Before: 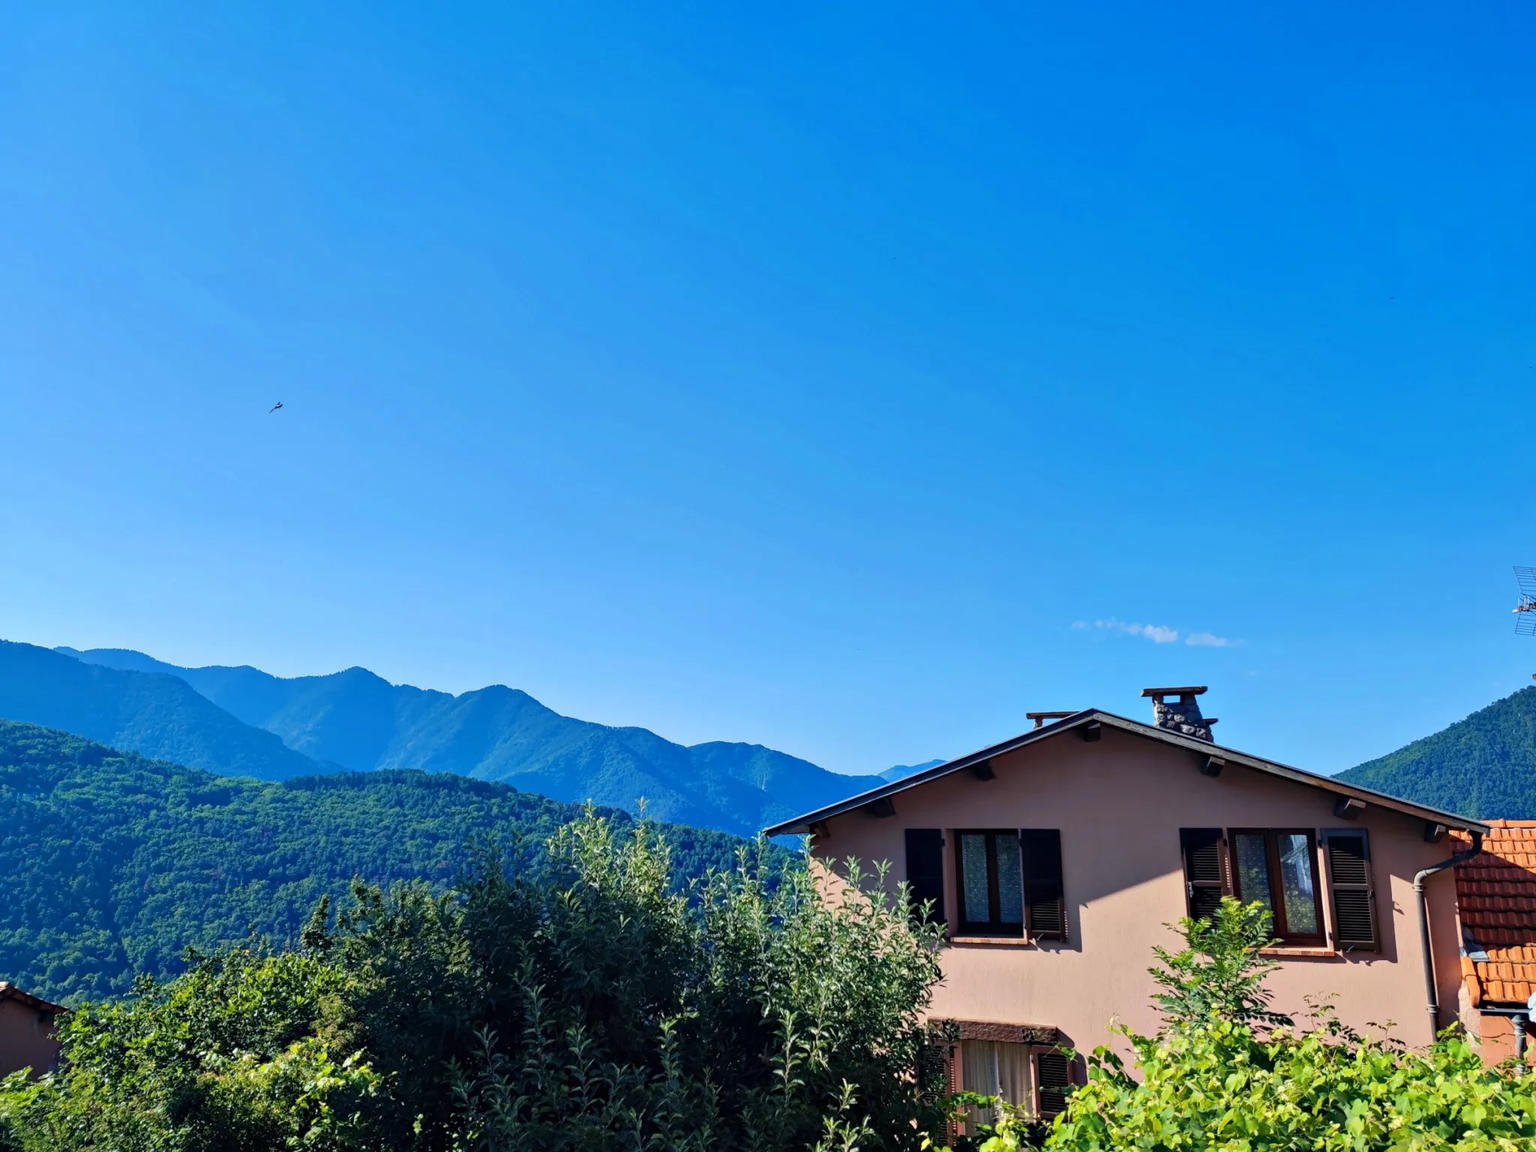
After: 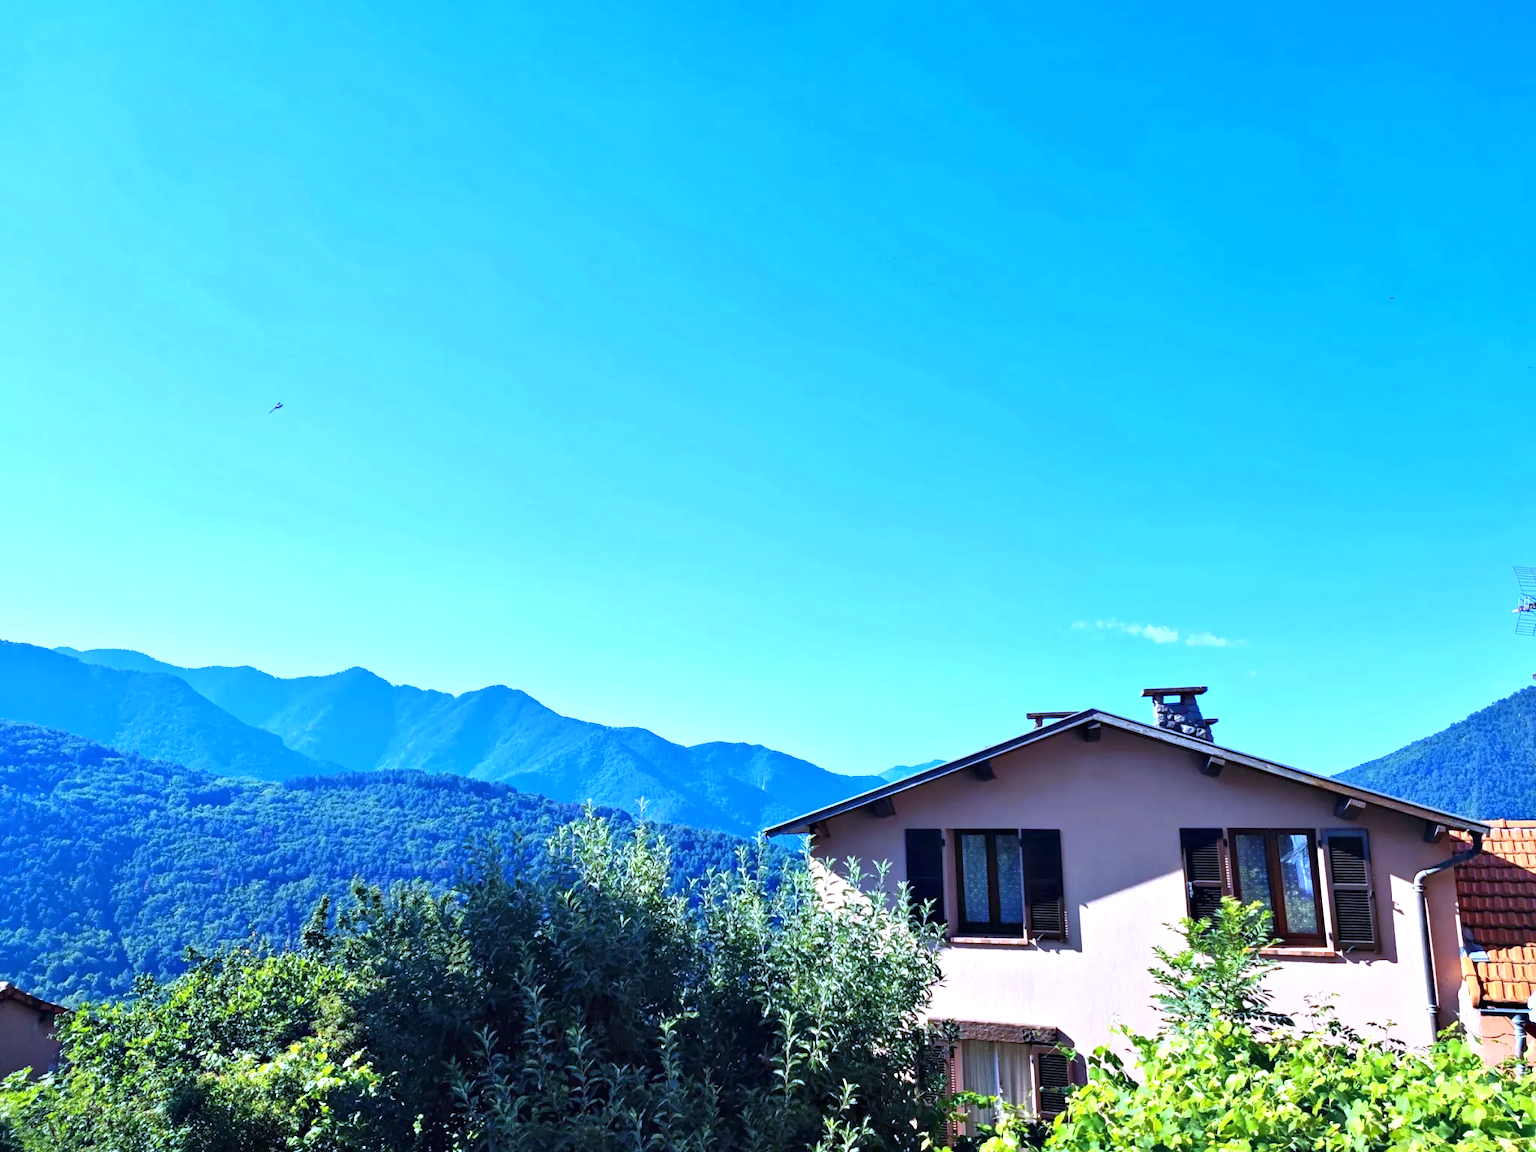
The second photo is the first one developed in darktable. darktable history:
white balance: red 0.871, blue 1.249
exposure: black level correction 0, exposure 1 EV, compensate exposure bias true, compensate highlight preservation false
